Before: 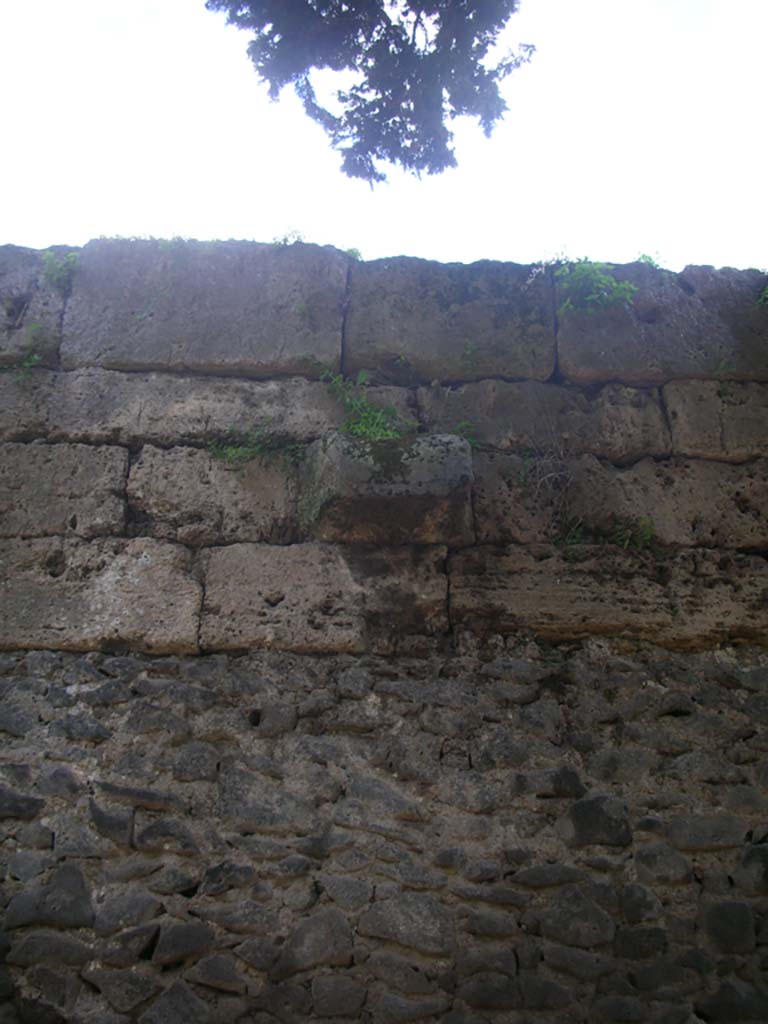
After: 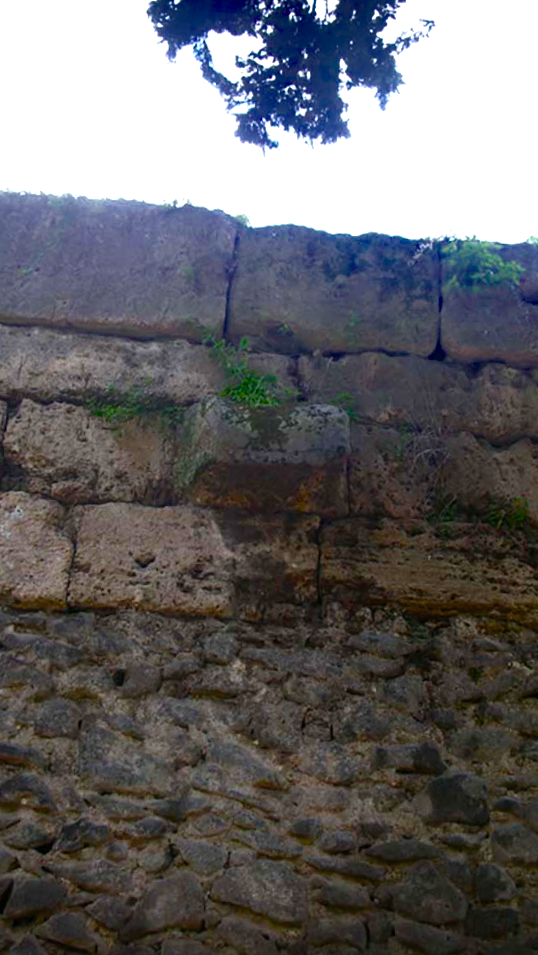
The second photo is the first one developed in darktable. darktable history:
shadows and highlights: radius 169.57, shadows 26.73, white point adjustment 3.03, highlights -68.07, soften with gaussian
color balance rgb: linear chroma grading › global chroma 15.208%, perceptual saturation grading › global saturation 20%, perceptual saturation grading › highlights -24.834%, perceptual saturation grading › shadows 49.908%, global vibrance 9.458%, contrast 15.133%, saturation formula JzAzBz (2021)
crop and rotate: angle -3.07°, left 14.001%, top 0.04%, right 10.983%, bottom 0.088%
